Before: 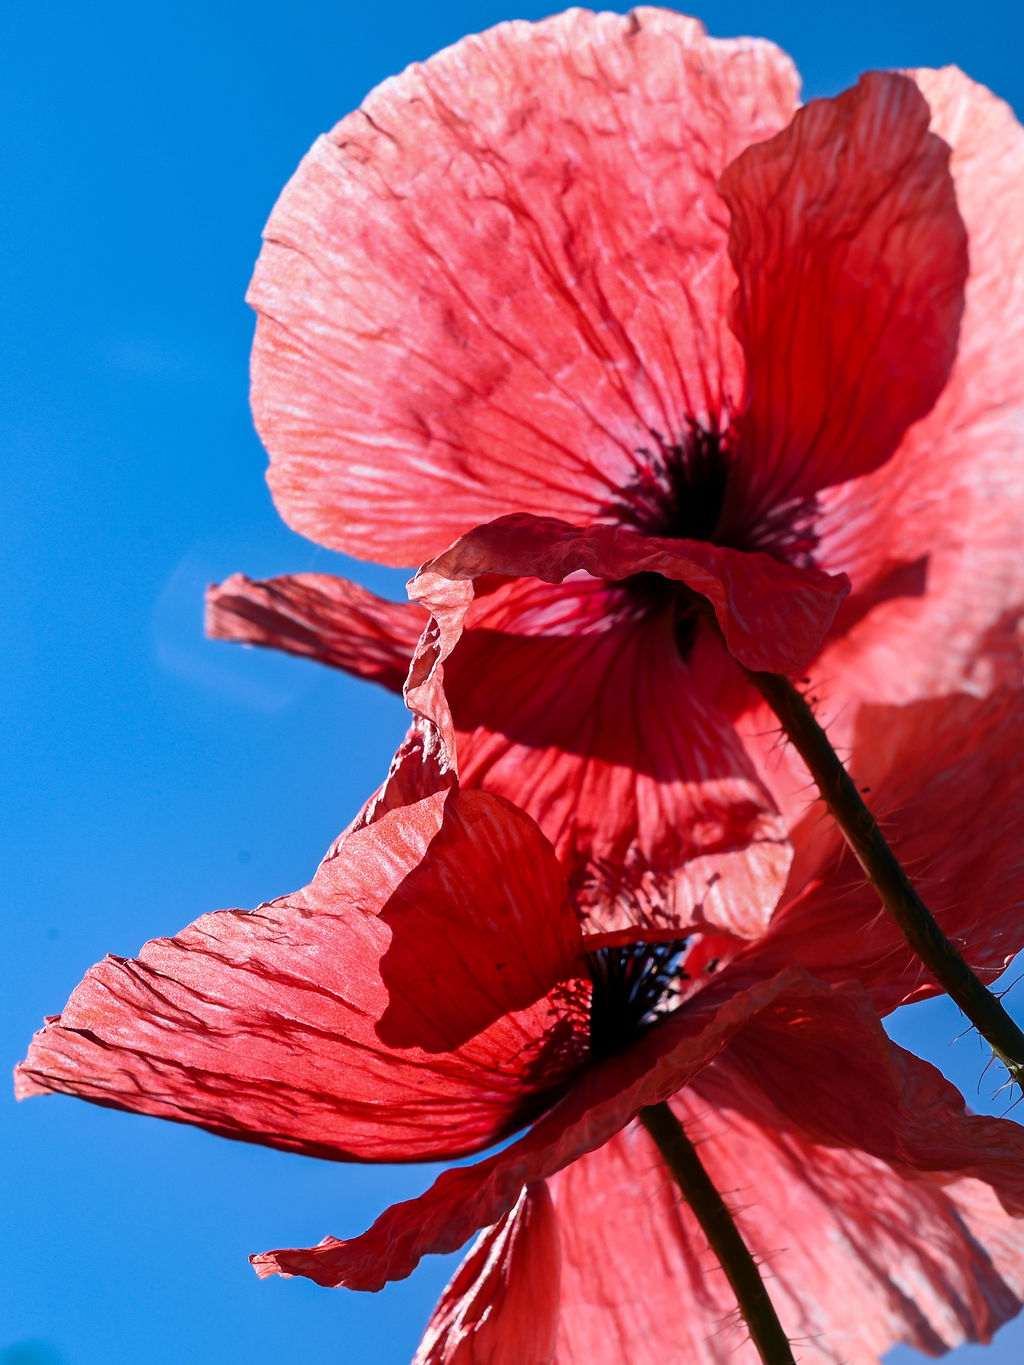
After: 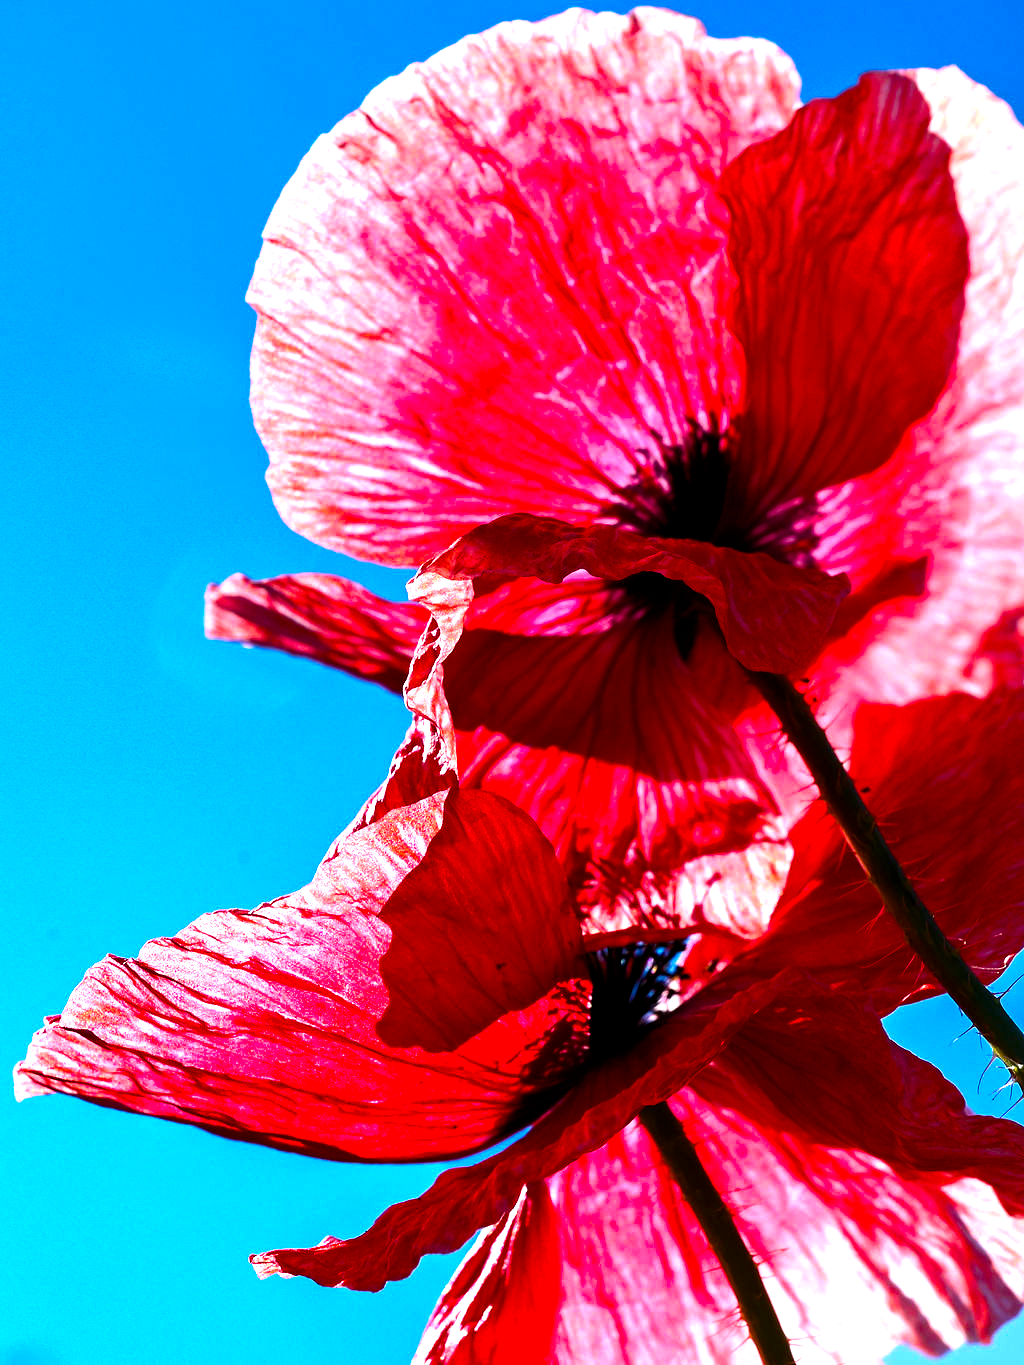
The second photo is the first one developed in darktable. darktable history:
graduated density: rotation -0.352°, offset 57.64
exposure: black level correction 0.001, exposure 1.116 EV, compensate highlight preservation false
color balance rgb: linear chroma grading › global chroma 9%, perceptual saturation grading › global saturation 36%, perceptual saturation grading › shadows 35%, perceptual brilliance grading › global brilliance 15%, perceptual brilliance grading › shadows -35%, global vibrance 15%
